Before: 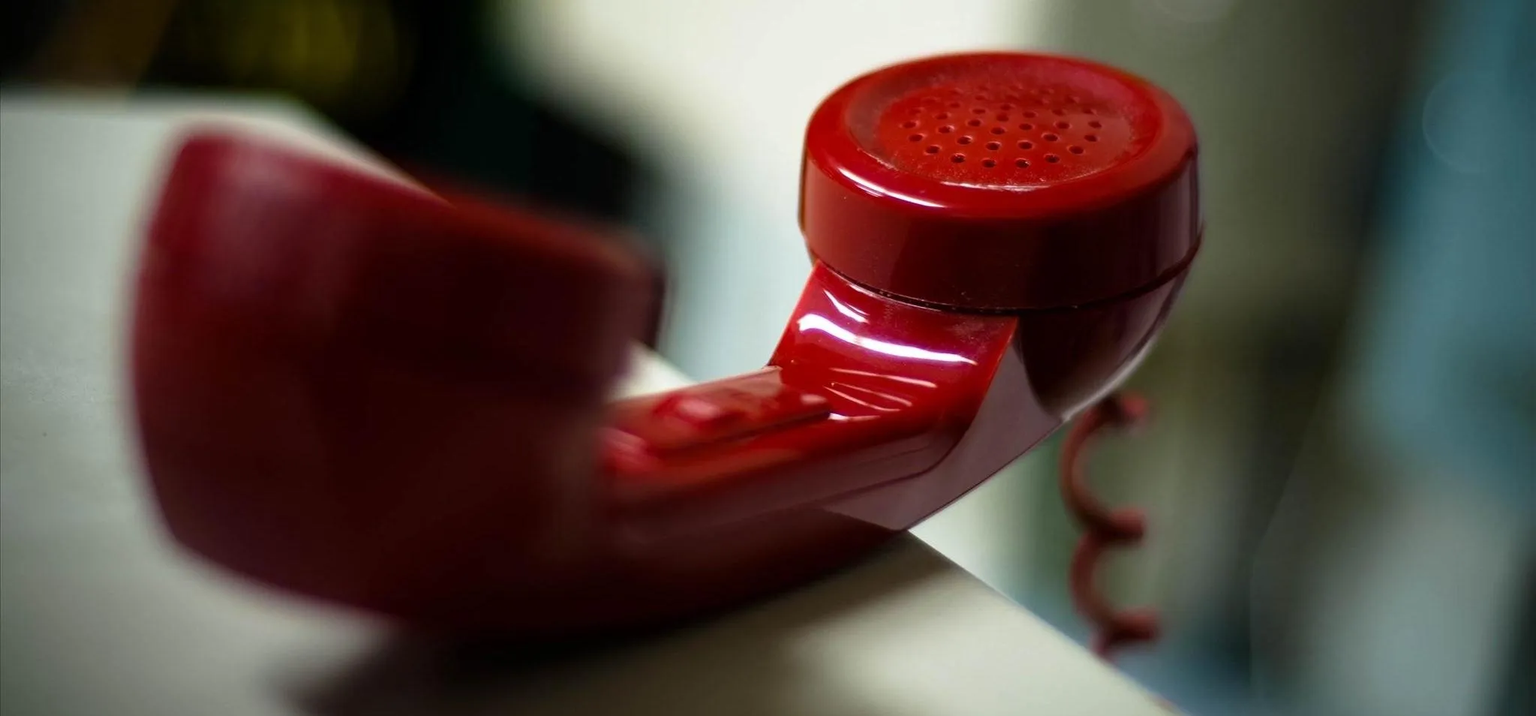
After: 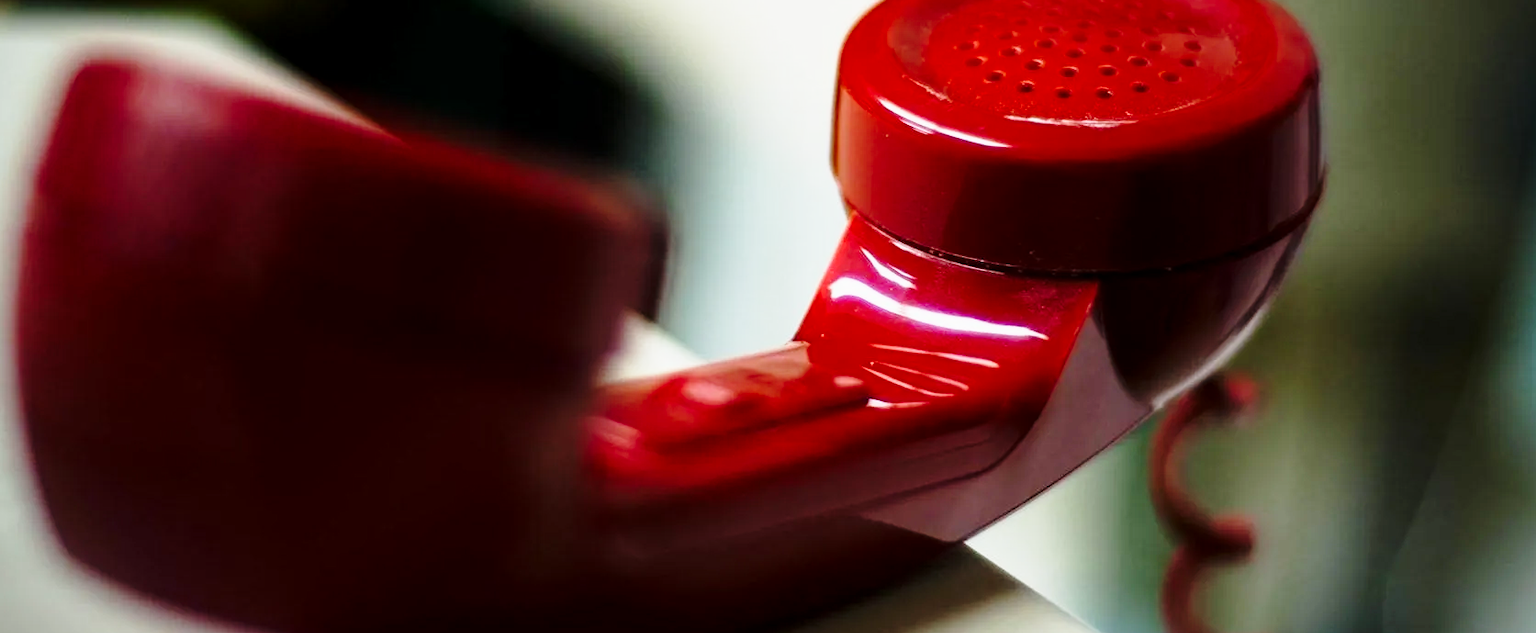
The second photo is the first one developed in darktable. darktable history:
base curve: curves: ch0 [(0, 0) (0.028, 0.03) (0.121, 0.232) (0.46, 0.748) (0.859, 0.968) (1, 1)], preserve colors none
crop: left 7.834%, top 12.163%, right 10.429%, bottom 15.413%
exposure: black level correction 0.002, exposure -0.198 EV, compensate highlight preservation false
